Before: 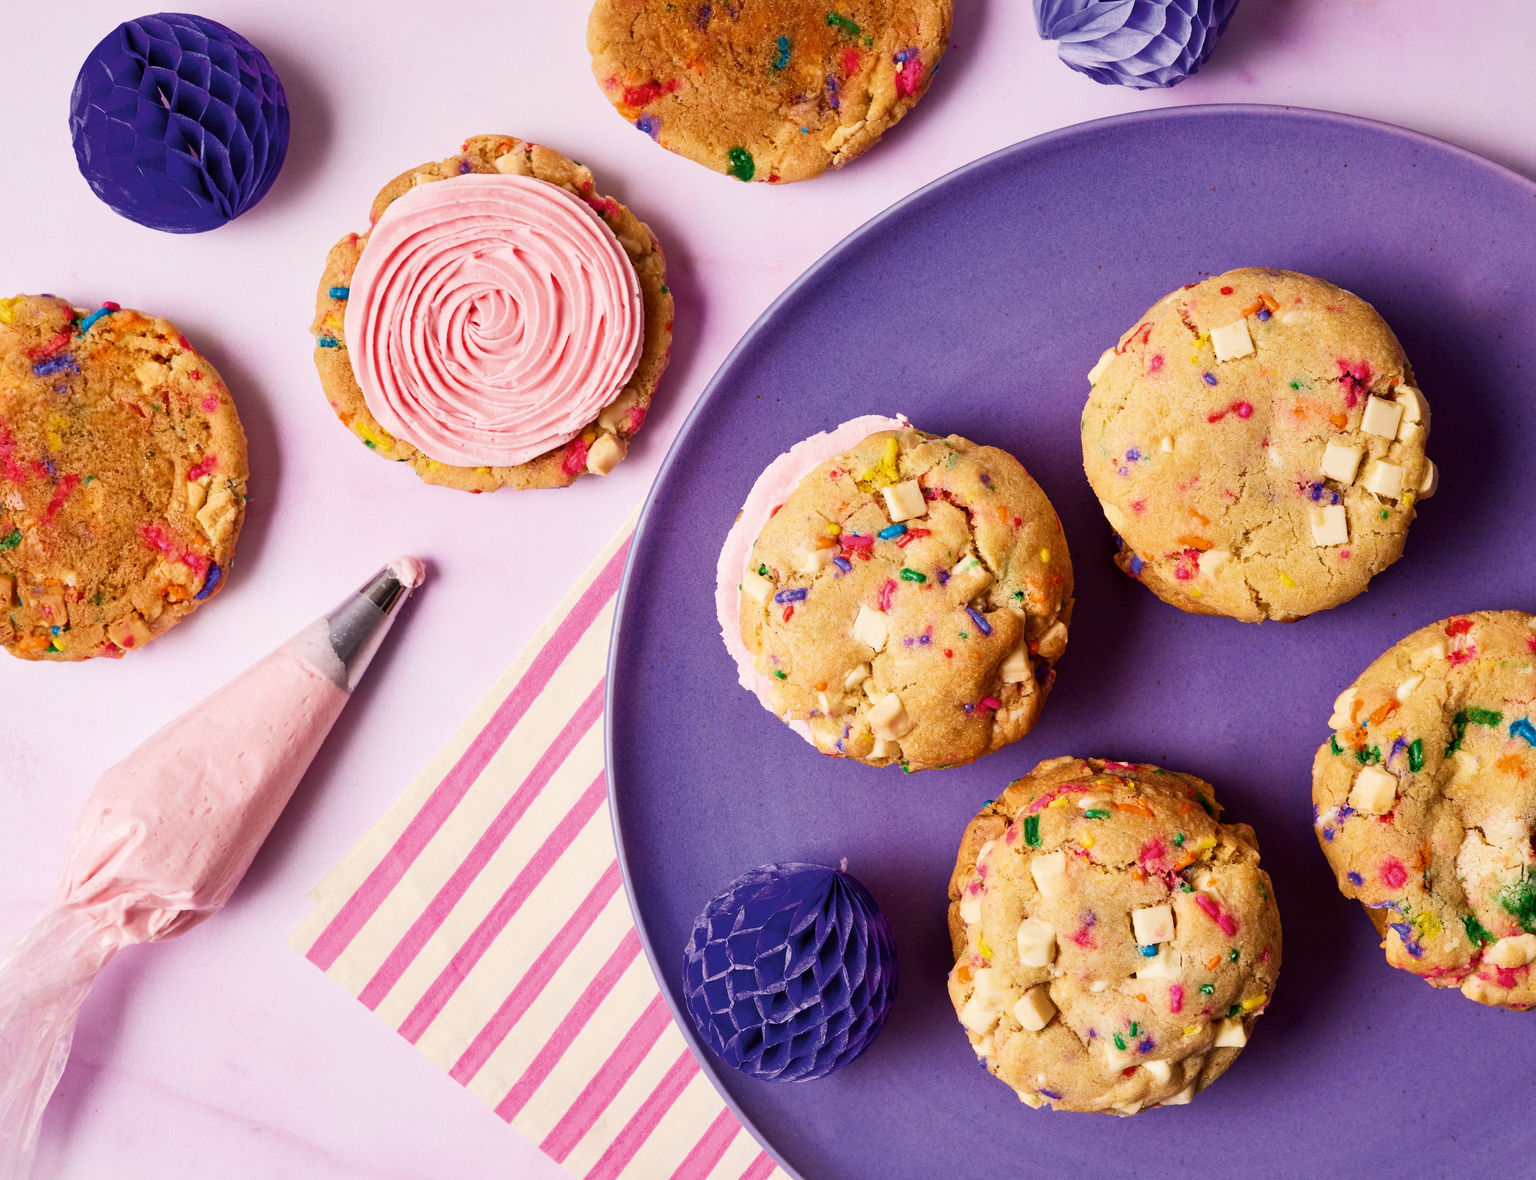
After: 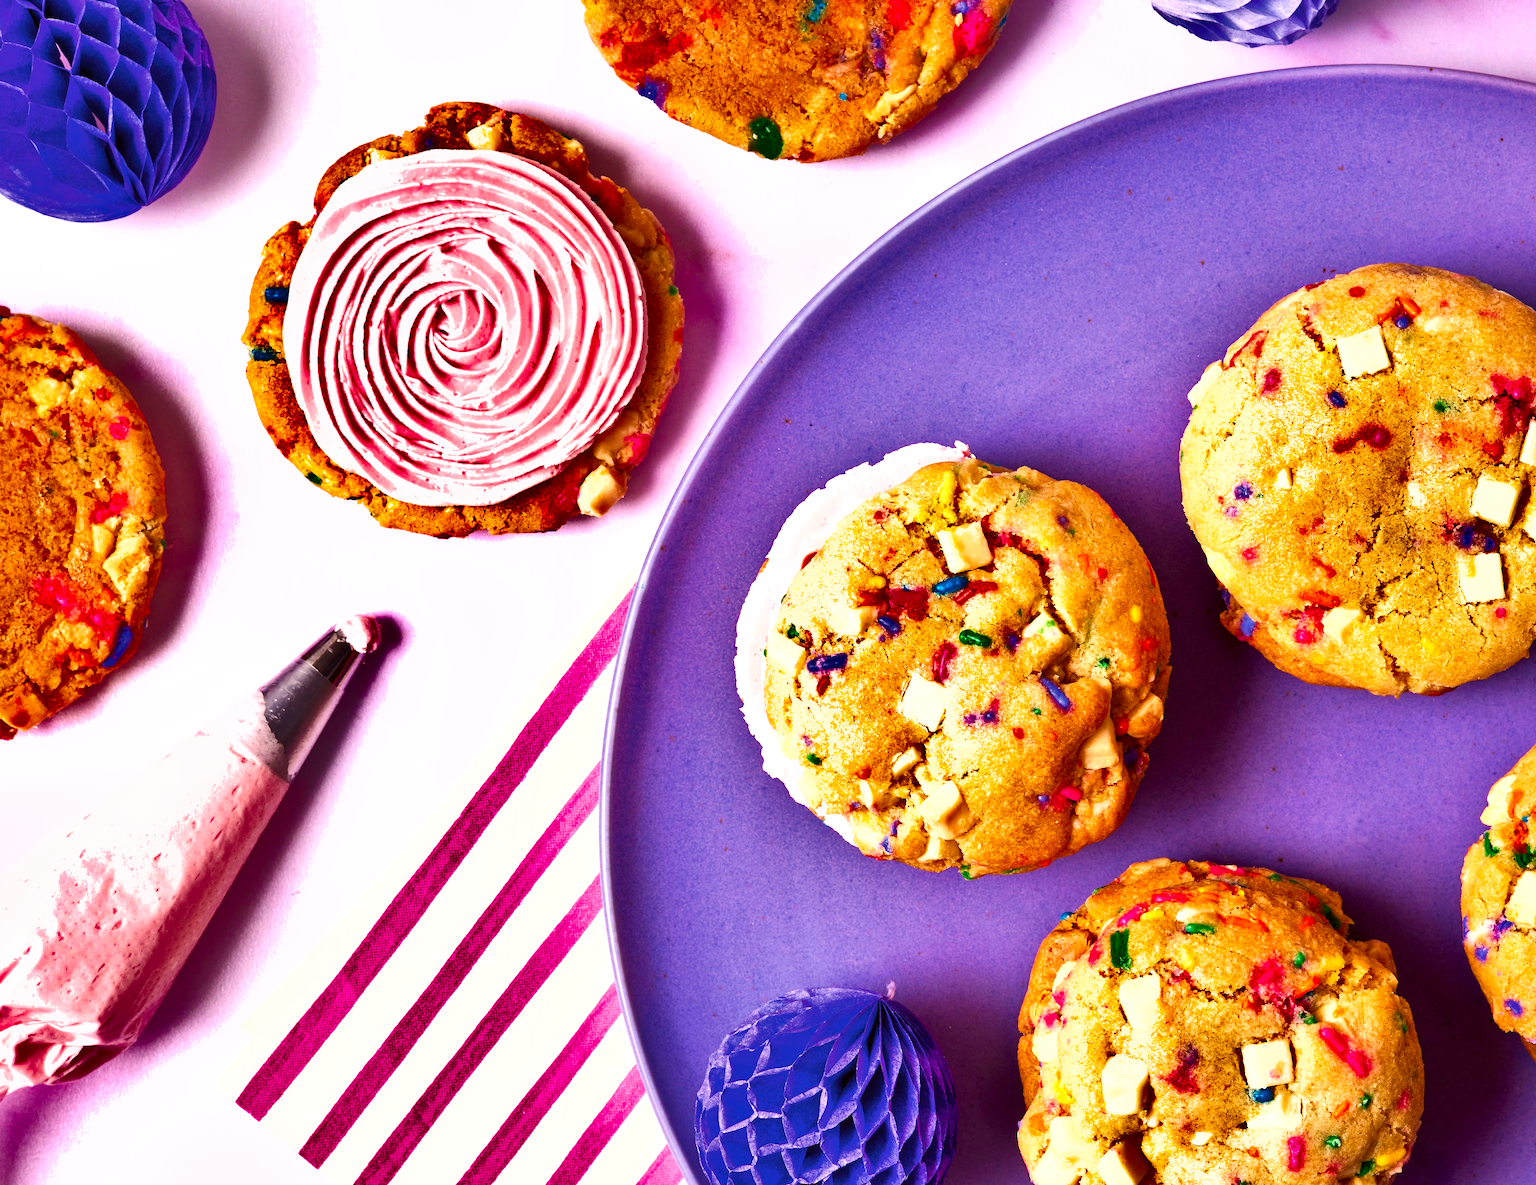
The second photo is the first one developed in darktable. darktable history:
color correction: highlights b* -0.051, saturation 1.35
crop and rotate: left 7.294%, top 4.364%, right 10.537%, bottom 13.057%
shadows and highlights: radius 107.89, shadows 41.41, highlights -72.46, low approximation 0.01, soften with gaussian
exposure: exposure 0.6 EV, compensate highlight preservation false
